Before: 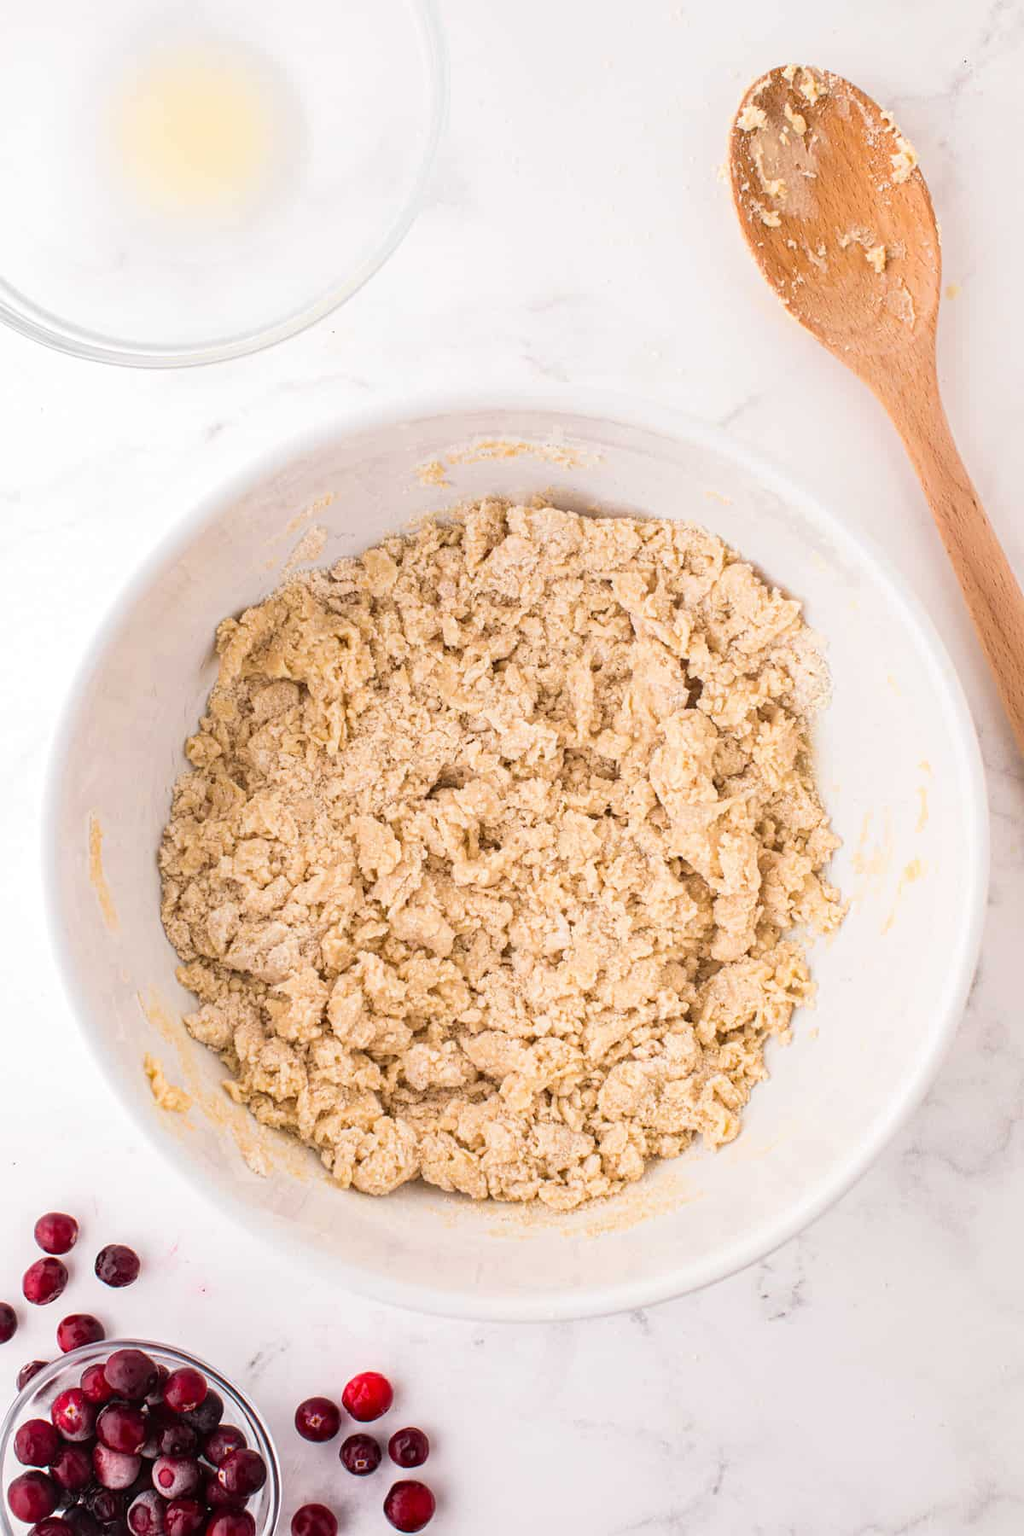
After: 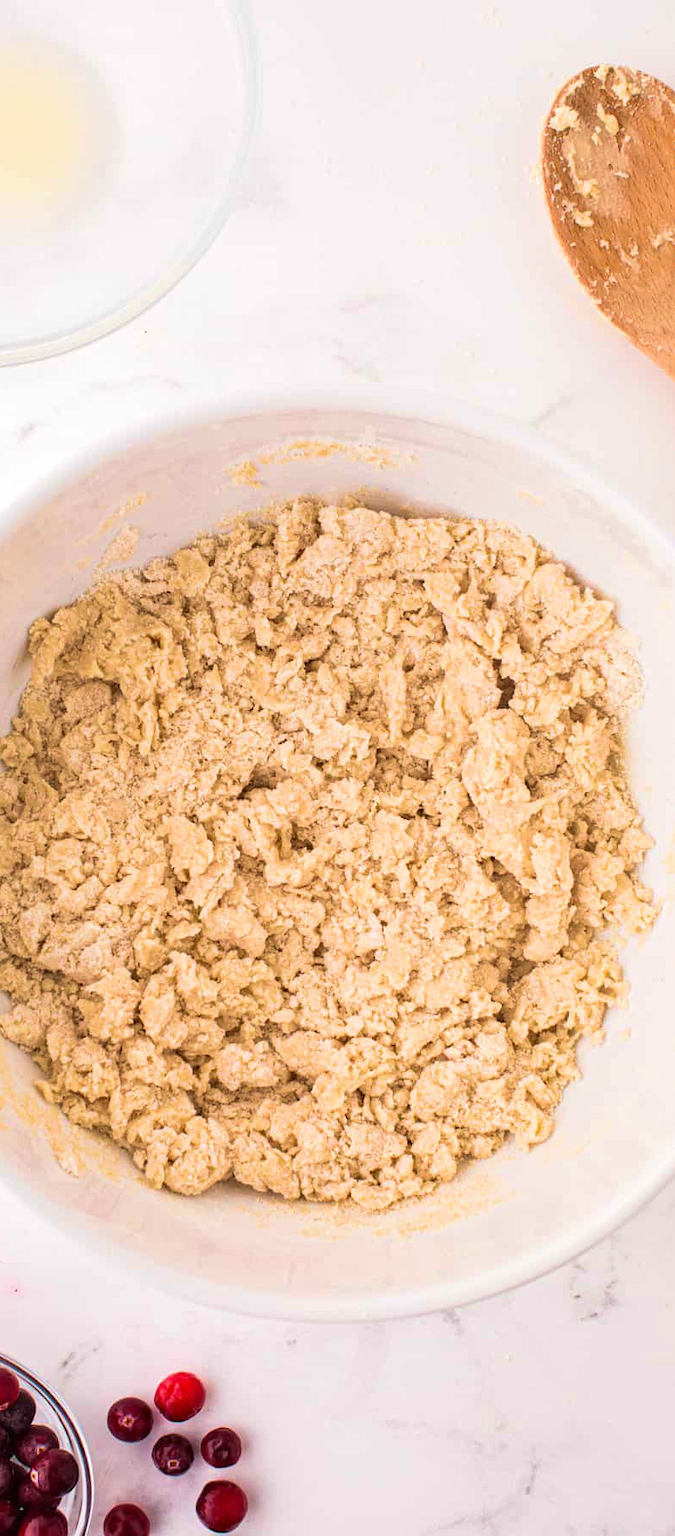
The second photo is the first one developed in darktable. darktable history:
crop and rotate: left 18.373%, right 15.6%
velvia: strength 44.48%
